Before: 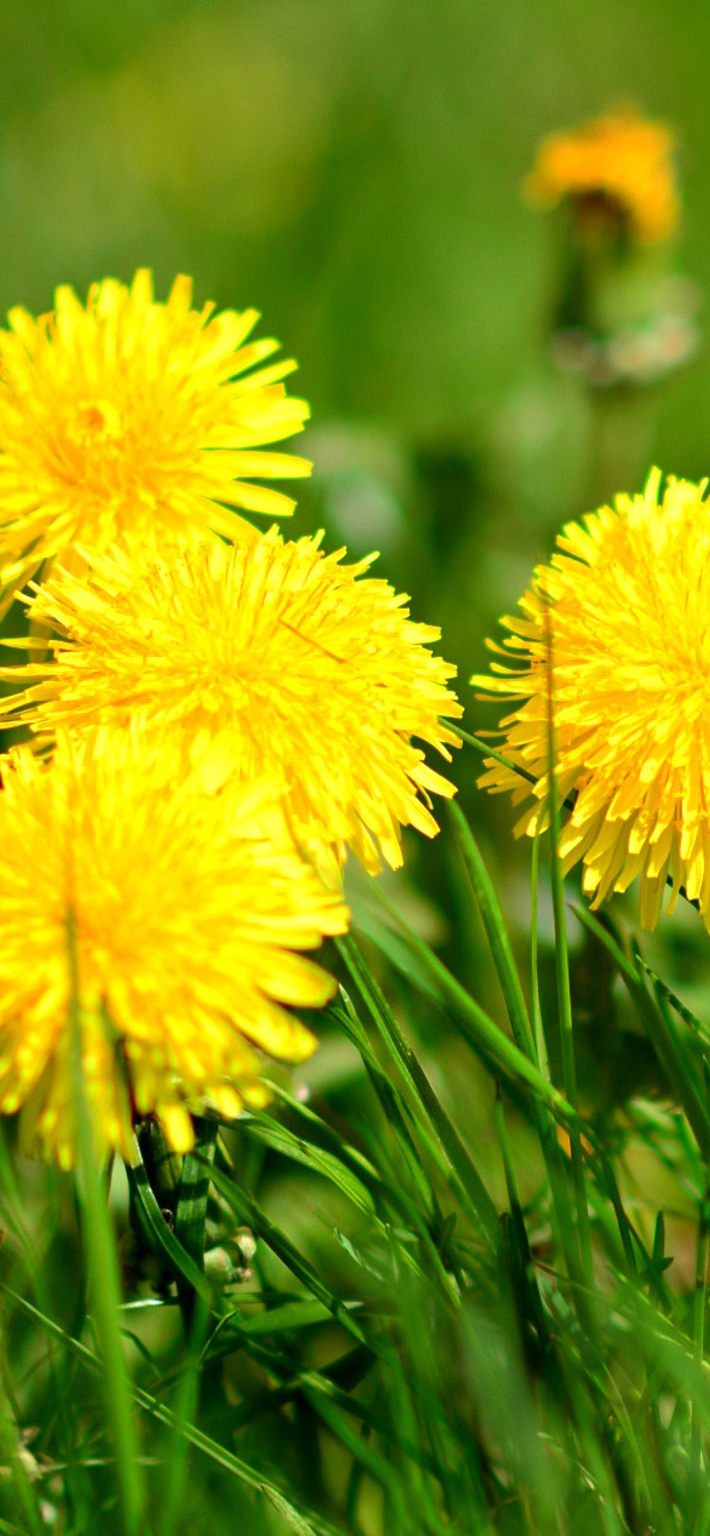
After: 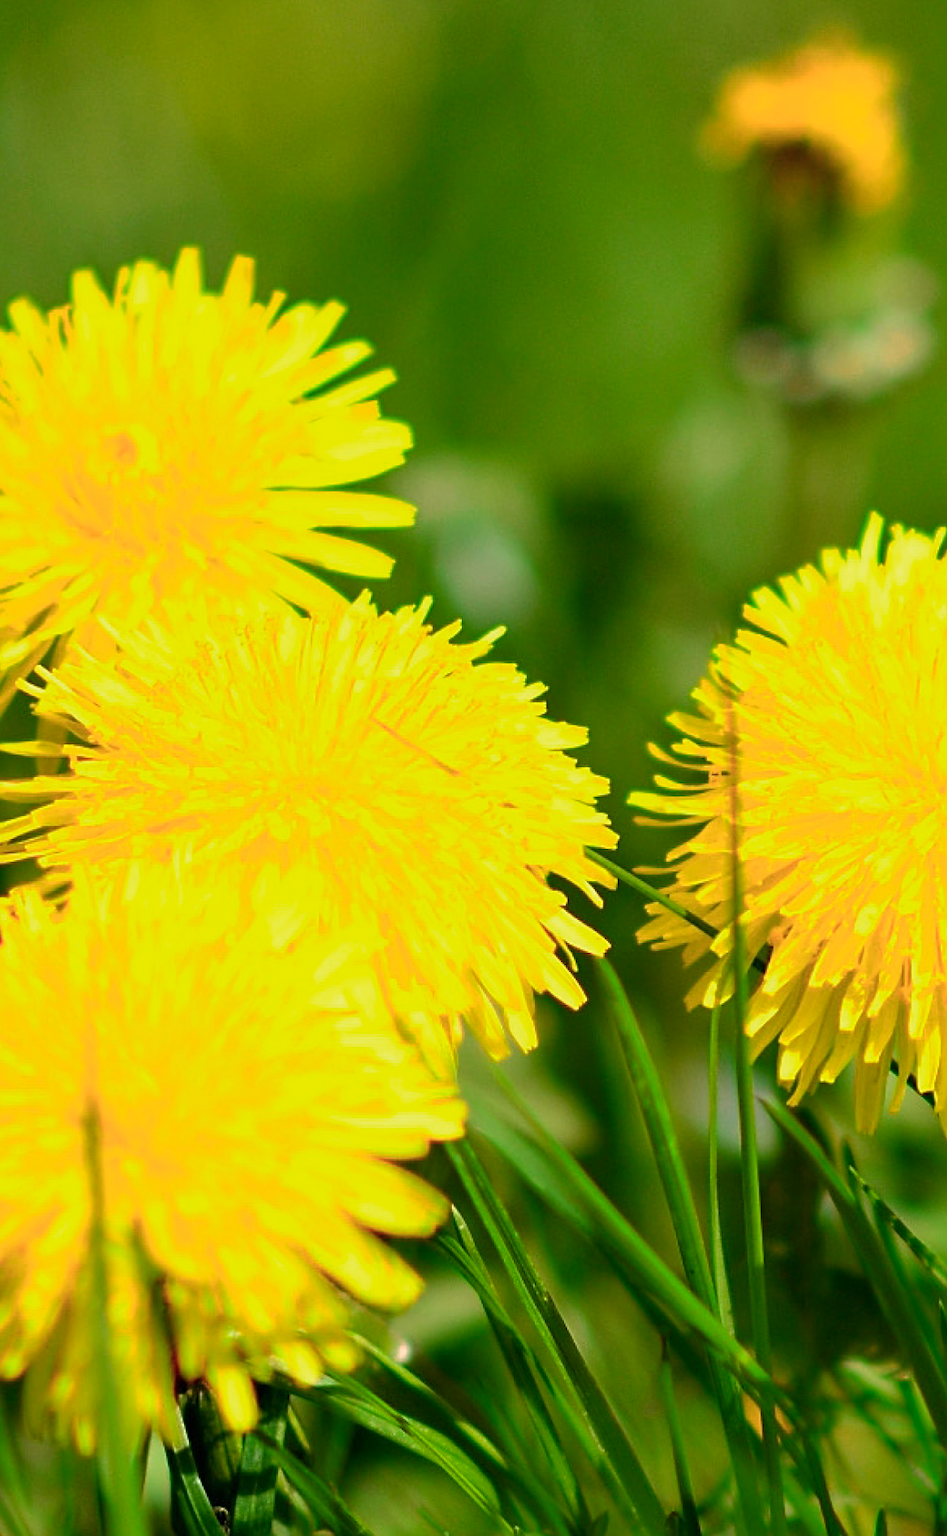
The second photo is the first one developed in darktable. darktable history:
crop: left 0.304%, top 5.526%, bottom 19.79%
sharpen: on, module defaults
color zones: curves: ch0 [(0, 0.465) (0.092, 0.596) (0.289, 0.464) (0.429, 0.453) (0.571, 0.464) (0.714, 0.455) (0.857, 0.462) (1, 0.465)]
